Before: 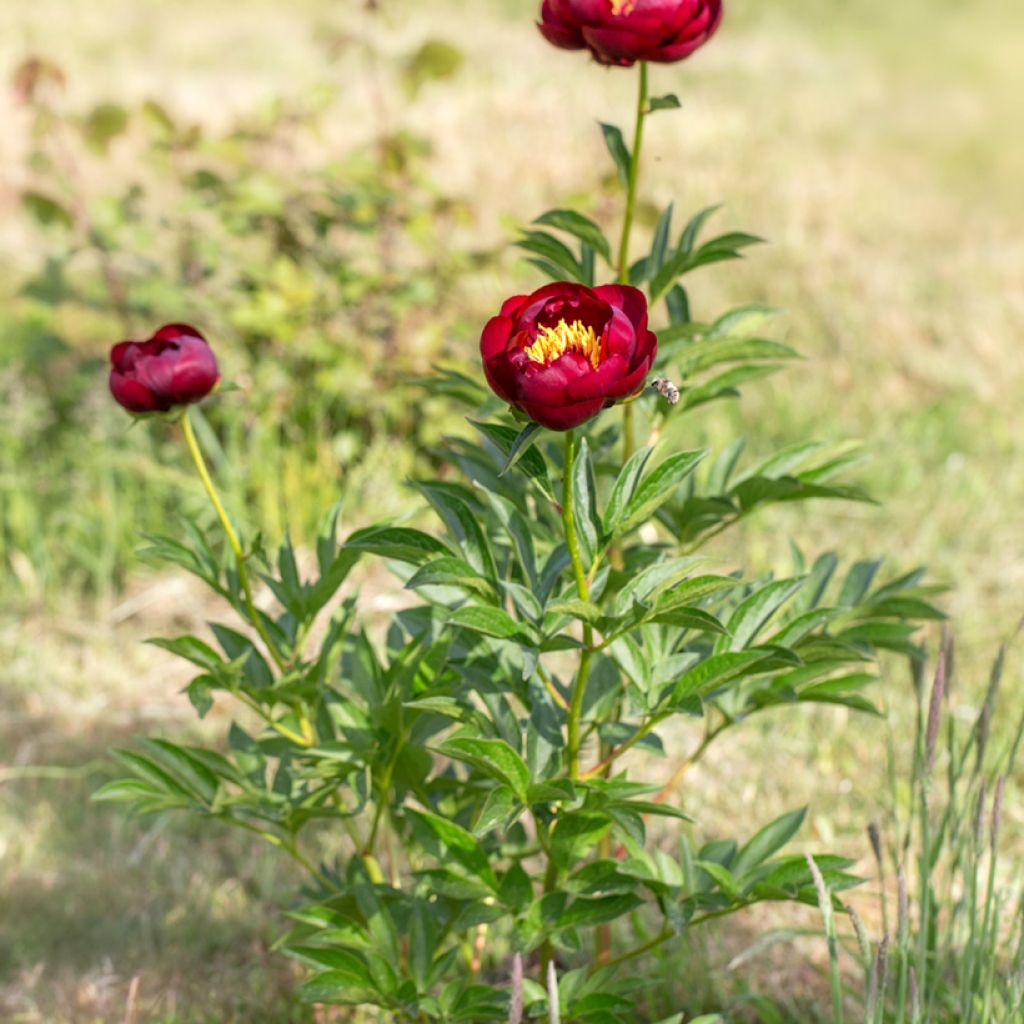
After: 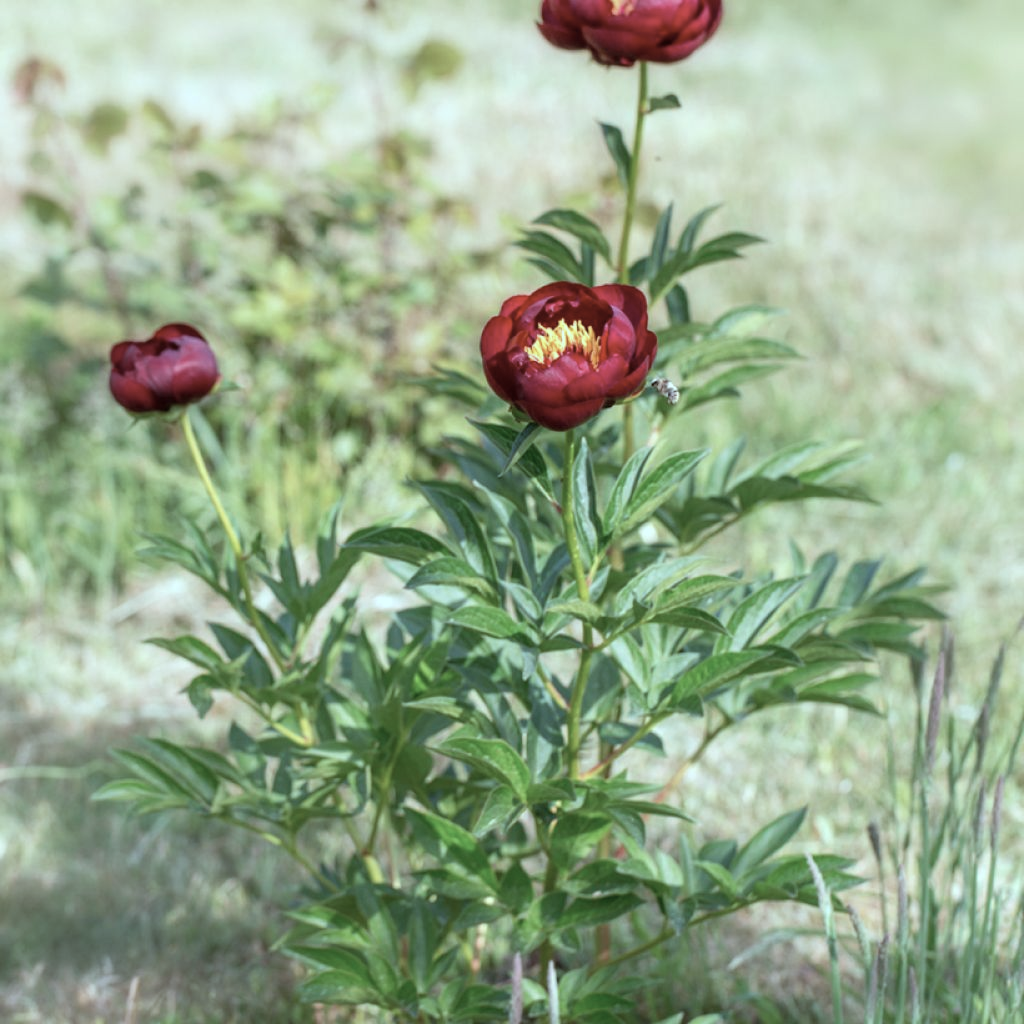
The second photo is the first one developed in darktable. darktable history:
color correction: highlights a* -12.84, highlights b* -18.03, saturation 0.714
